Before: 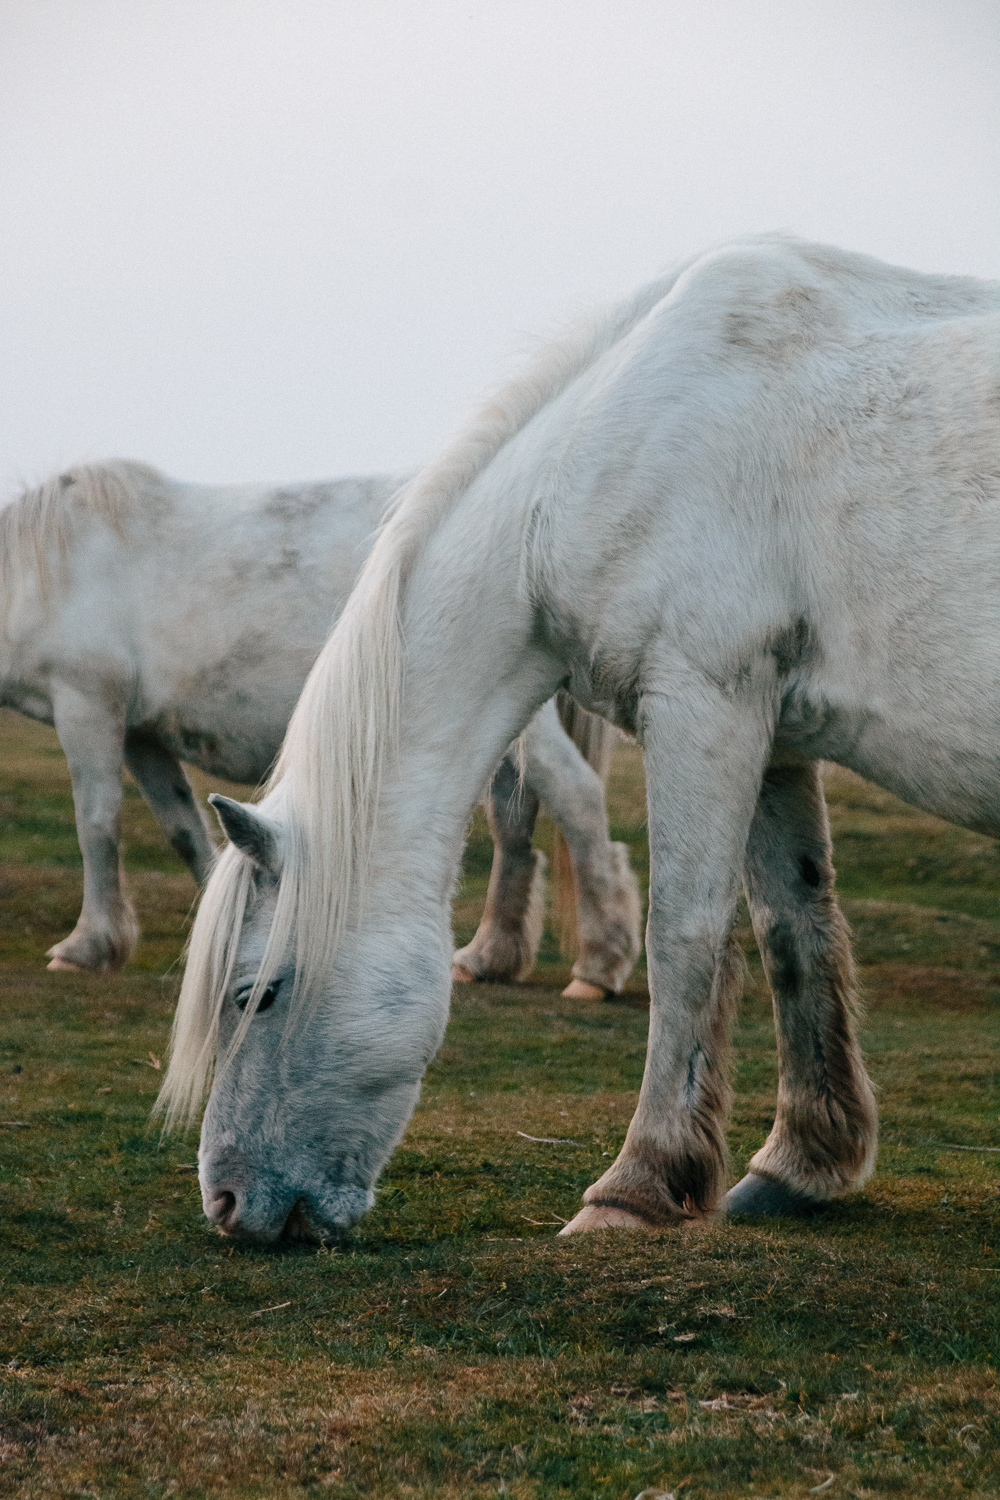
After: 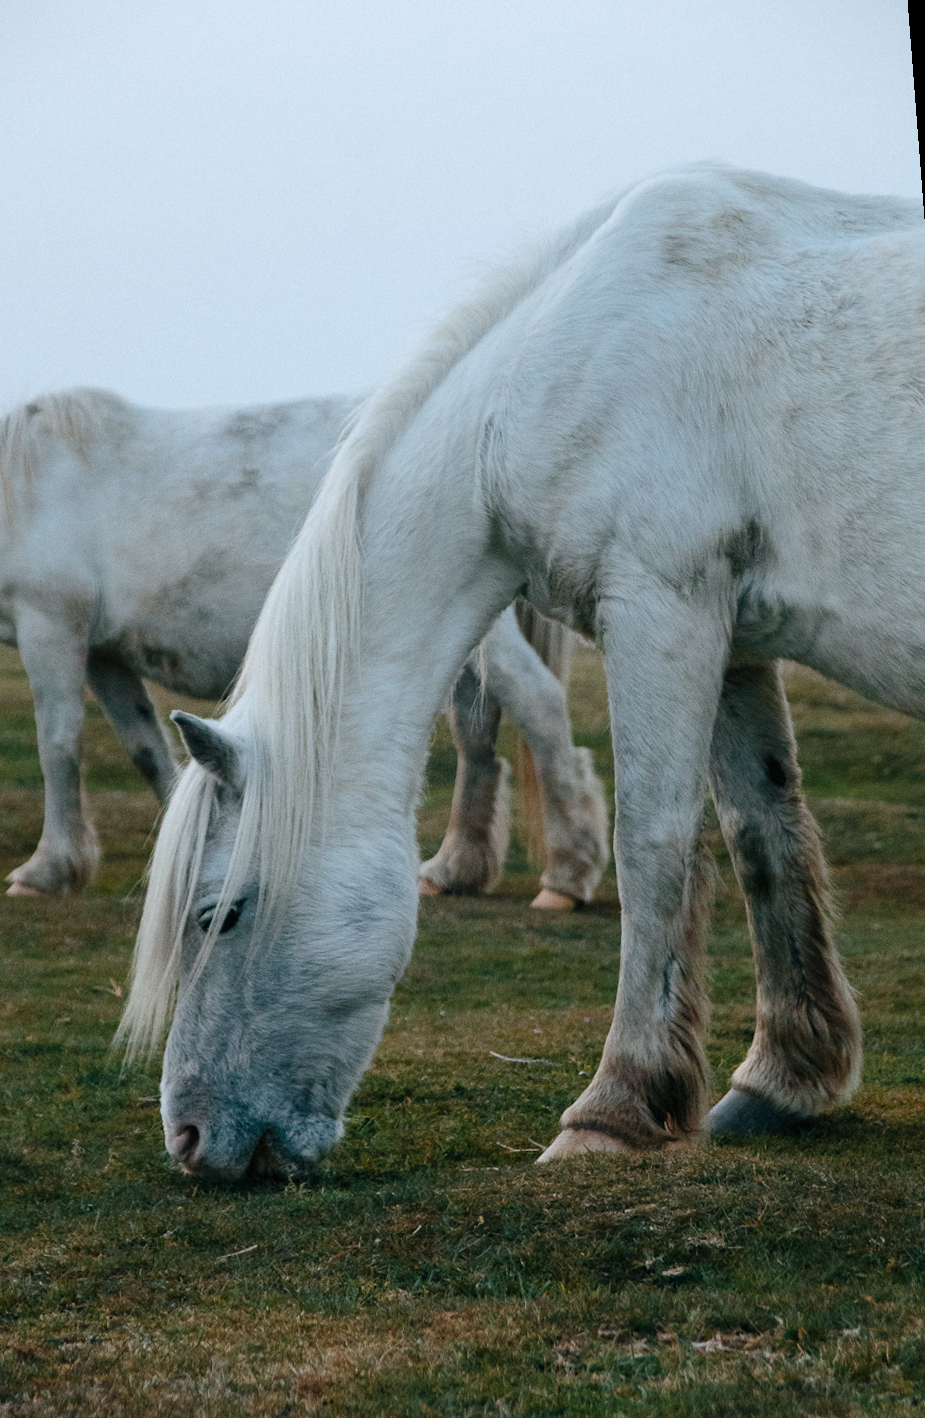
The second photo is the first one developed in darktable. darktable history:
grain: coarseness 0.09 ISO, strength 10%
rotate and perspective: rotation -1.68°, lens shift (vertical) -0.146, crop left 0.049, crop right 0.912, crop top 0.032, crop bottom 0.96
white balance: red 0.925, blue 1.046
